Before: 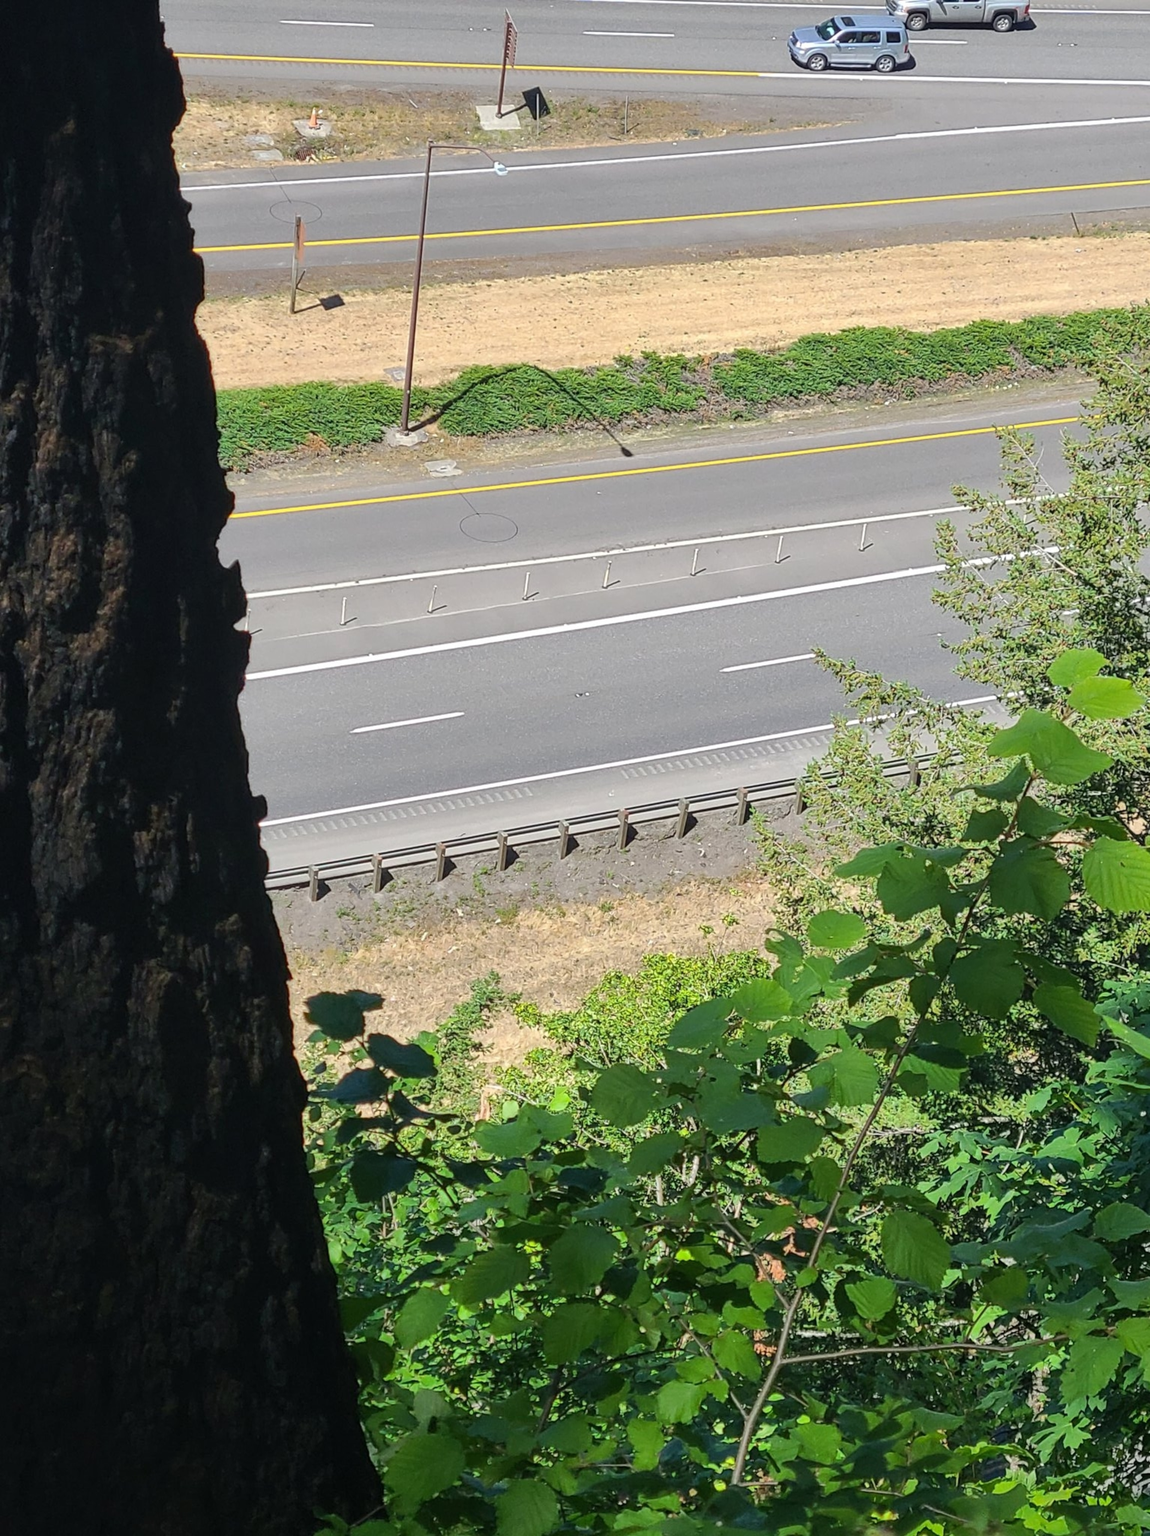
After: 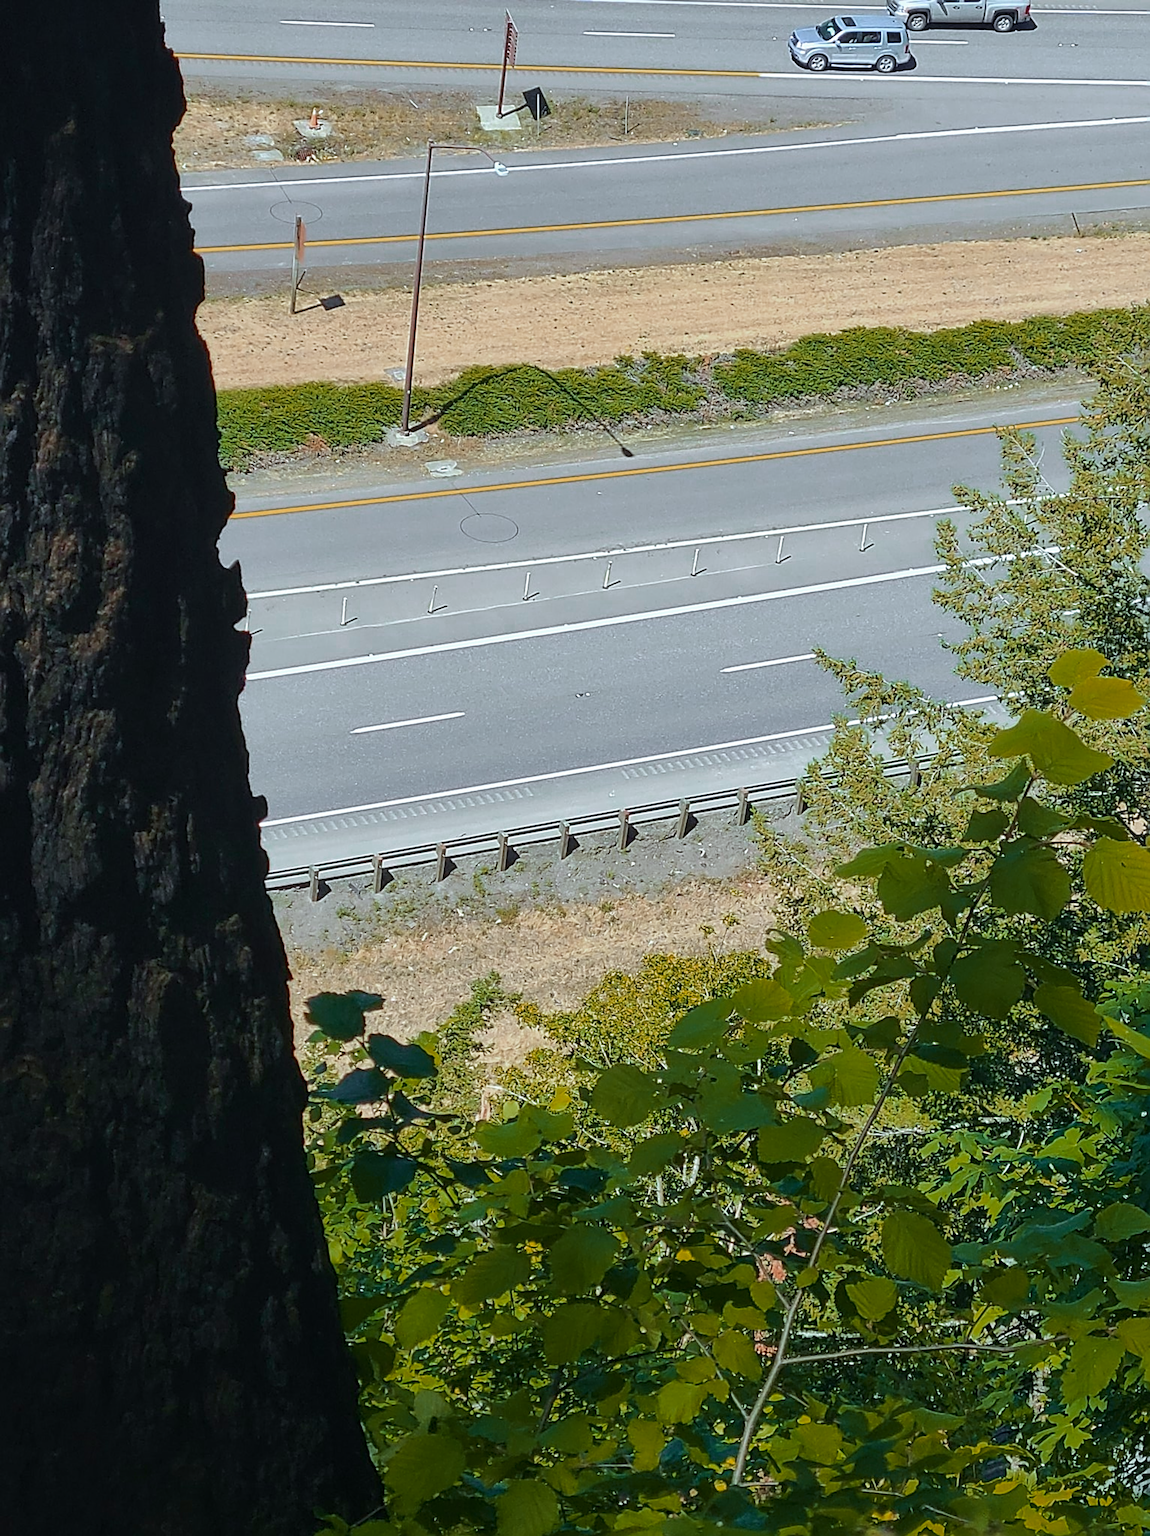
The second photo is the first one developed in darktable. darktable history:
color zones: curves: ch0 [(0, 0.299) (0.25, 0.383) (0.456, 0.352) (0.736, 0.571)]; ch1 [(0, 0.63) (0.151, 0.568) (0.254, 0.416) (0.47, 0.558) (0.732, 0.37) (0.909, 0.492)]; ch2 [(0.004, 0.604) (0.158, 0.443) (0.257, 0.403) (0.761, 0.468)]
white balance: red 0.925, blue 1.046
velvia: on, module defaults
sharpen: radius 2.584, amount 0.688
